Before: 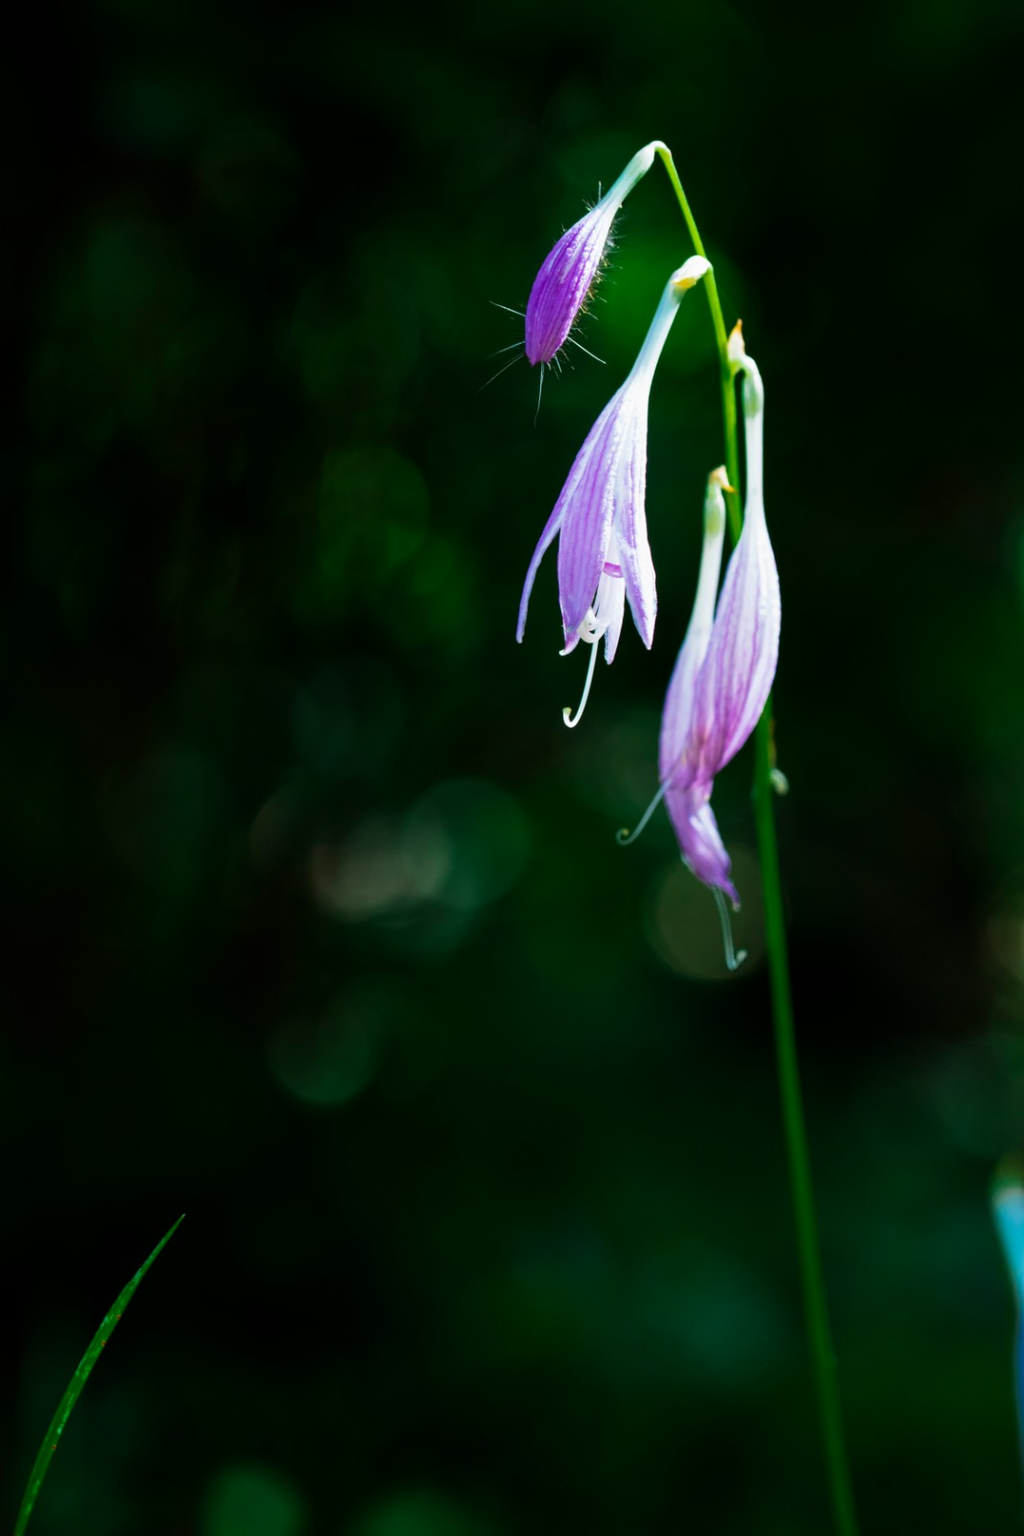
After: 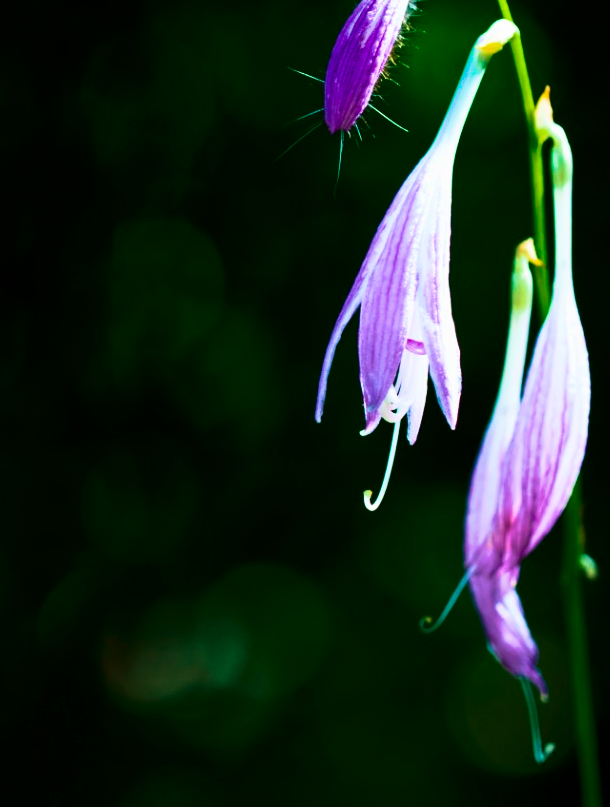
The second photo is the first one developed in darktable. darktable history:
color balance rgb: perceptual saturation grading › global saturation 20%, global vibrance 20%
velvia: strength 74%
contrast brightness saturation: contrast 0.28
crop: left 20.932%, top 15.471%, right 21.848%, bottom 34.081%
